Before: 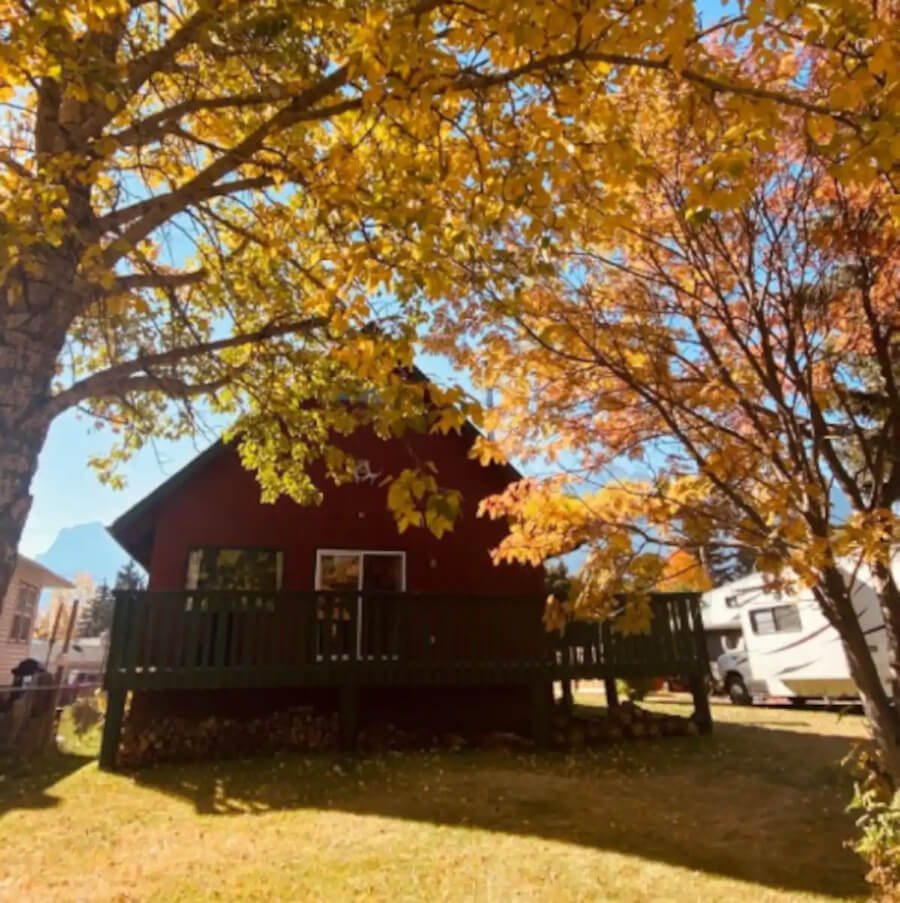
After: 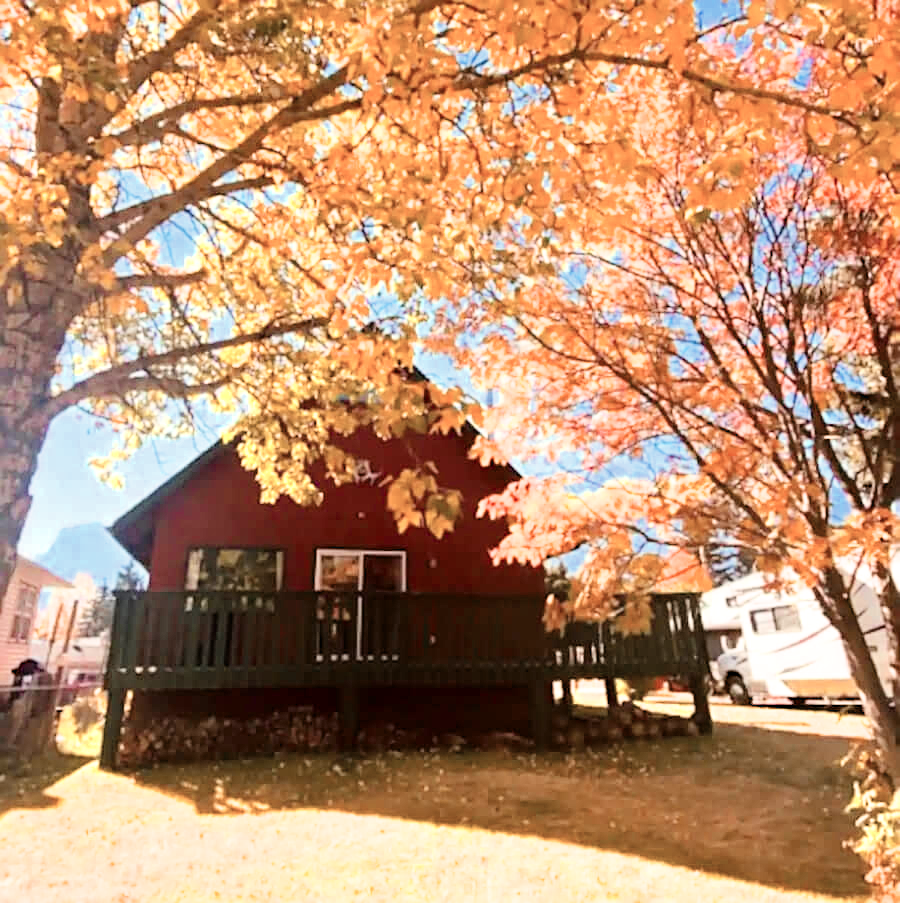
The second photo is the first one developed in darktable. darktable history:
sharpen: on, module defaults
filmic rgb: black relative exposure -7.65 EV, white relative exposure 4.56 EV, hardness 3.61, contrast 1.056, color science v6 (2022)
tone equalizer: edges refinement/feathering 500, mask exposure compensation -1.57 EV, preserve details no
haze removal: compatibility mode true, adaptive false
exposure: black level correction 0.001, exposure 1.647 EV, compensate highlight preservation false
color zones: curves: ch0 [(0, 0.473) (0.001, 0.473) (0.226, 0.548) (0.4, 0.589) (0.525, 0.54) (0.728, 0.403) (0.999, 0.473) (1, 0.473)]; ch1 [(0, 0.619) (0.001, 0.619) (0.234, 0.388) (0.4, 0.372) (0.528, 0.422) (0.732, 0.53) (0.999, 0.619) (1, 0.619)]; ch2 [(0, 0.547) (0.001, 0.547) (0.226, 0.45) (0.4, 0.525) (0.525, 0.585) (0.8, 0.511) (0.999, 0.547) (1, 0.547)]
